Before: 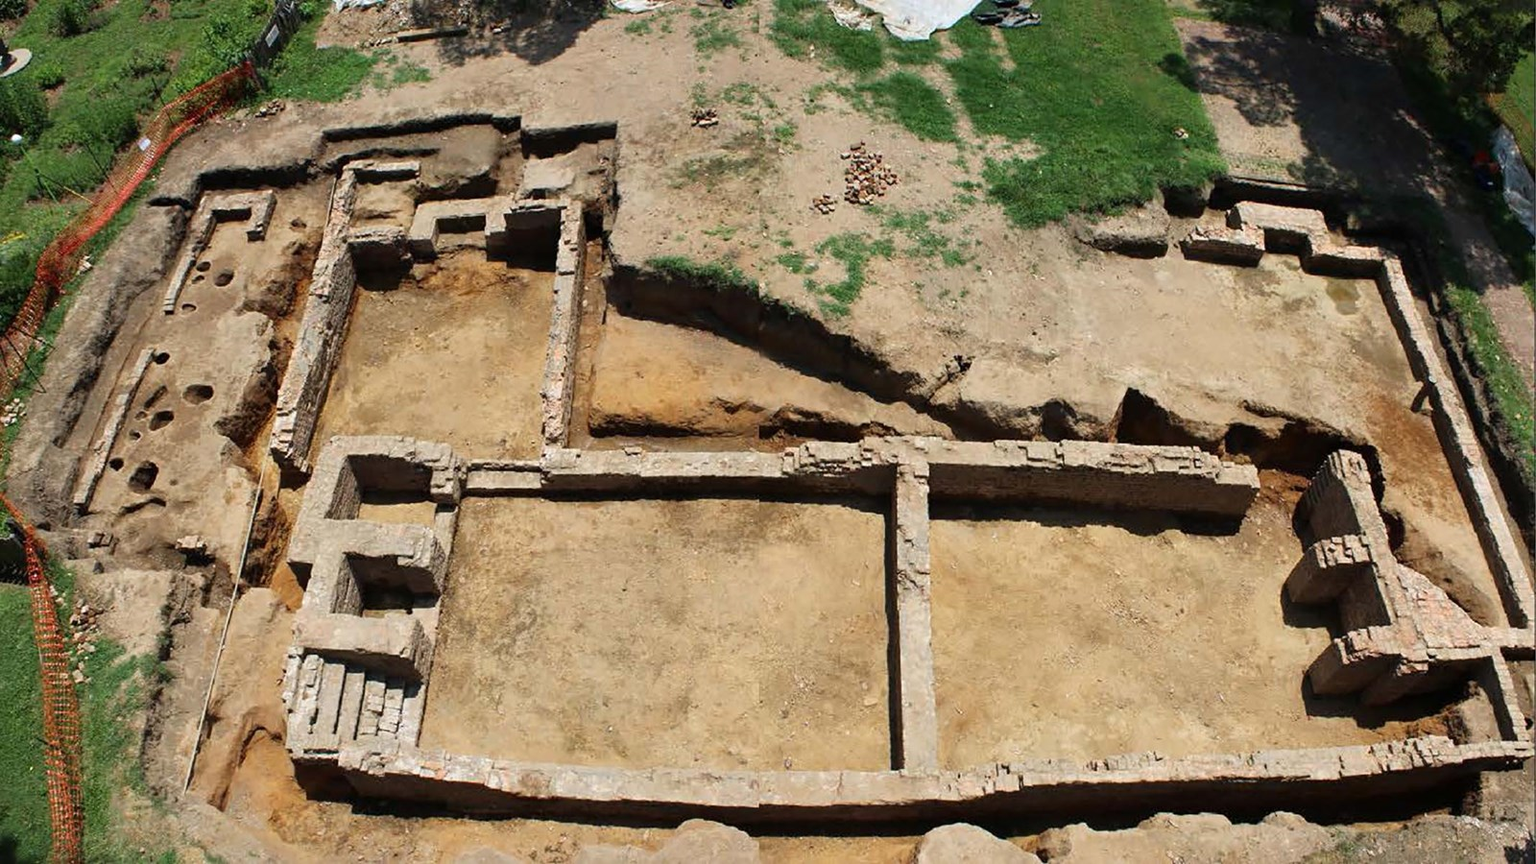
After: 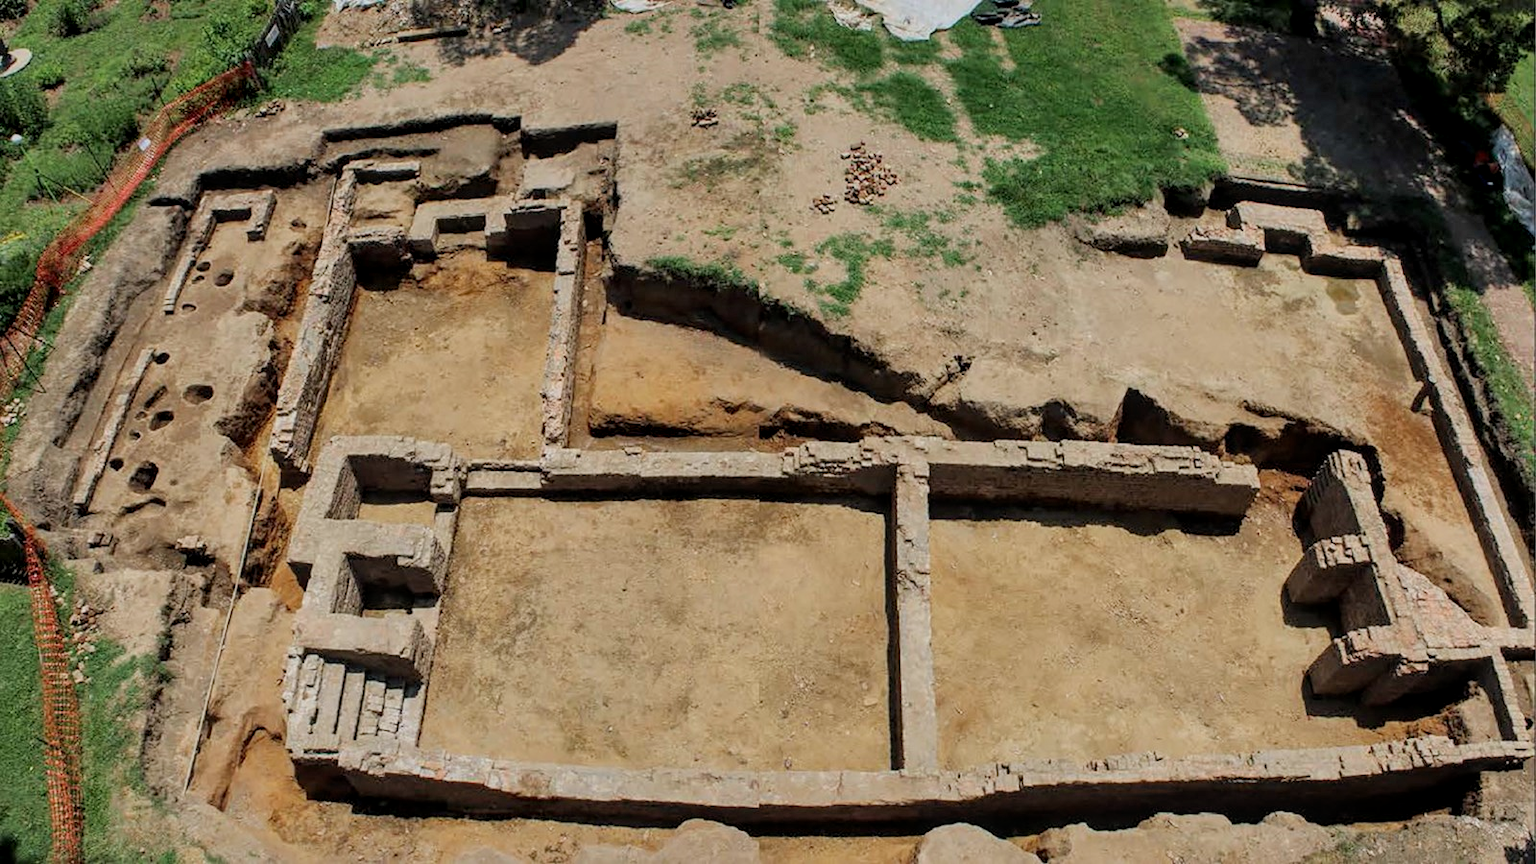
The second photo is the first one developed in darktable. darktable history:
local contrast: on, module defaults
shadows and highlights: low approximation 0.01, soften with gaussian
filmic rgb: middle gray luminance 18.39%, black relative exposure -10.43 EV, white relative exposure 3.4 EV, target black luminance 0%, hardness 6.01, latitude 98.24%, contrast 0.846, shadows ↔ highlights balance 0.635%, color science v6 (2022)
